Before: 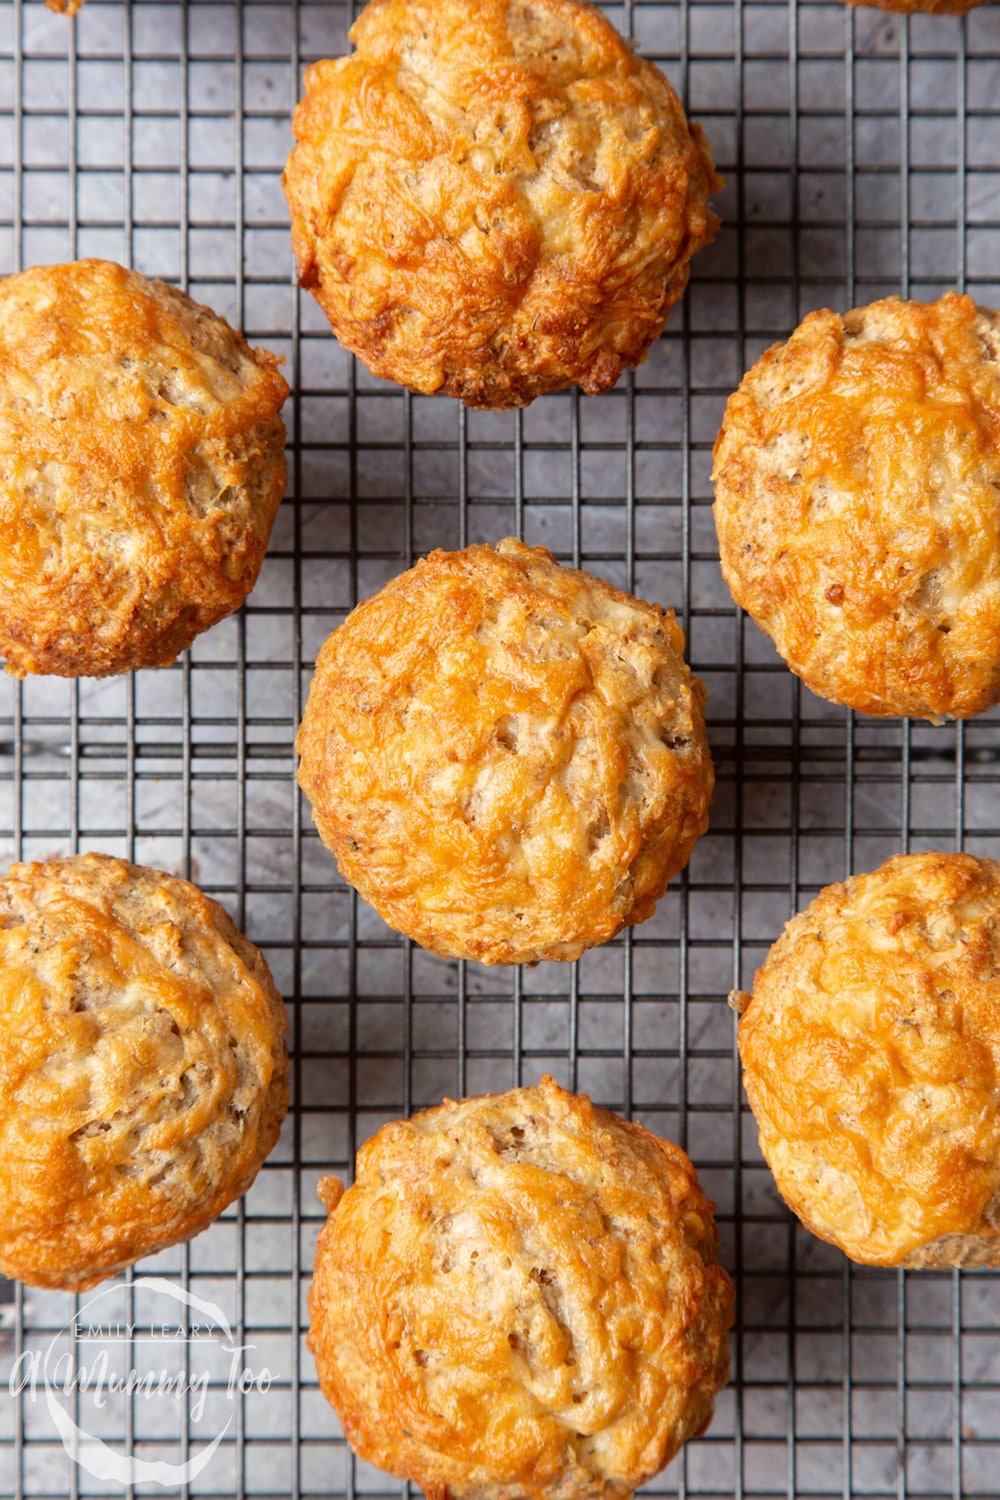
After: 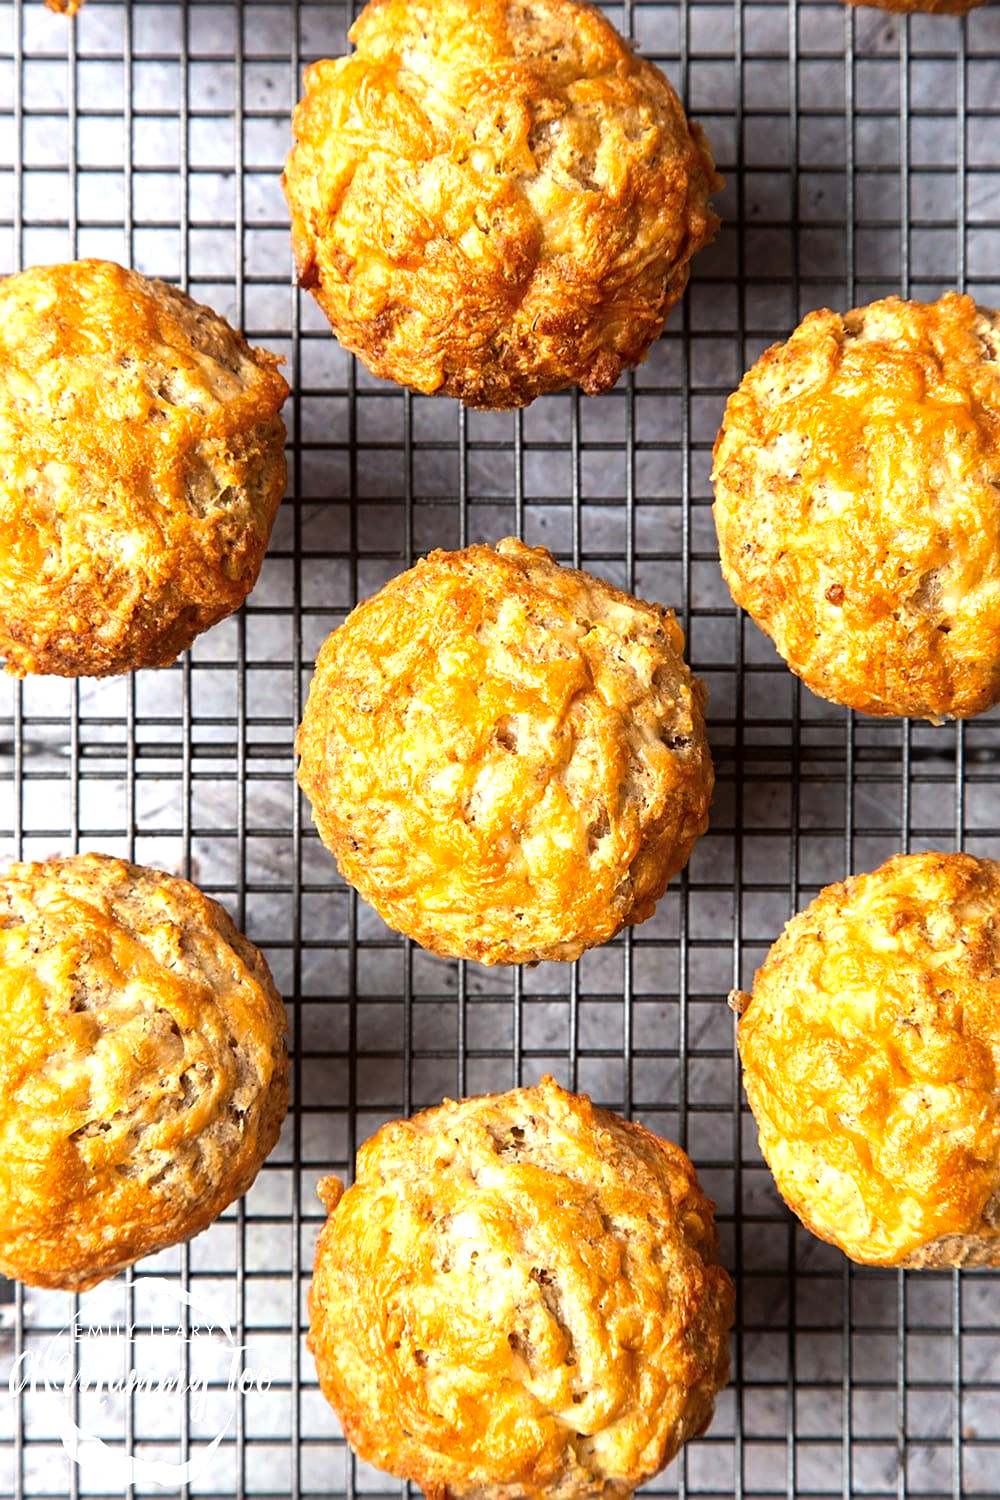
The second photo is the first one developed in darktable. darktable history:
sharpen: on, module defaults
color balance rgb: shadows lift › hue 85.34°, perceptual saturation grading › global saturation 0.764%, perceptual brilliance grading › global brilliance 15.601%, perceptual brilliance grading › shadows -34.332%, global vibrance 14.667%
exposure: exposure 0.202 EV, compensate exposure bias true, compensate highlight preservation false
